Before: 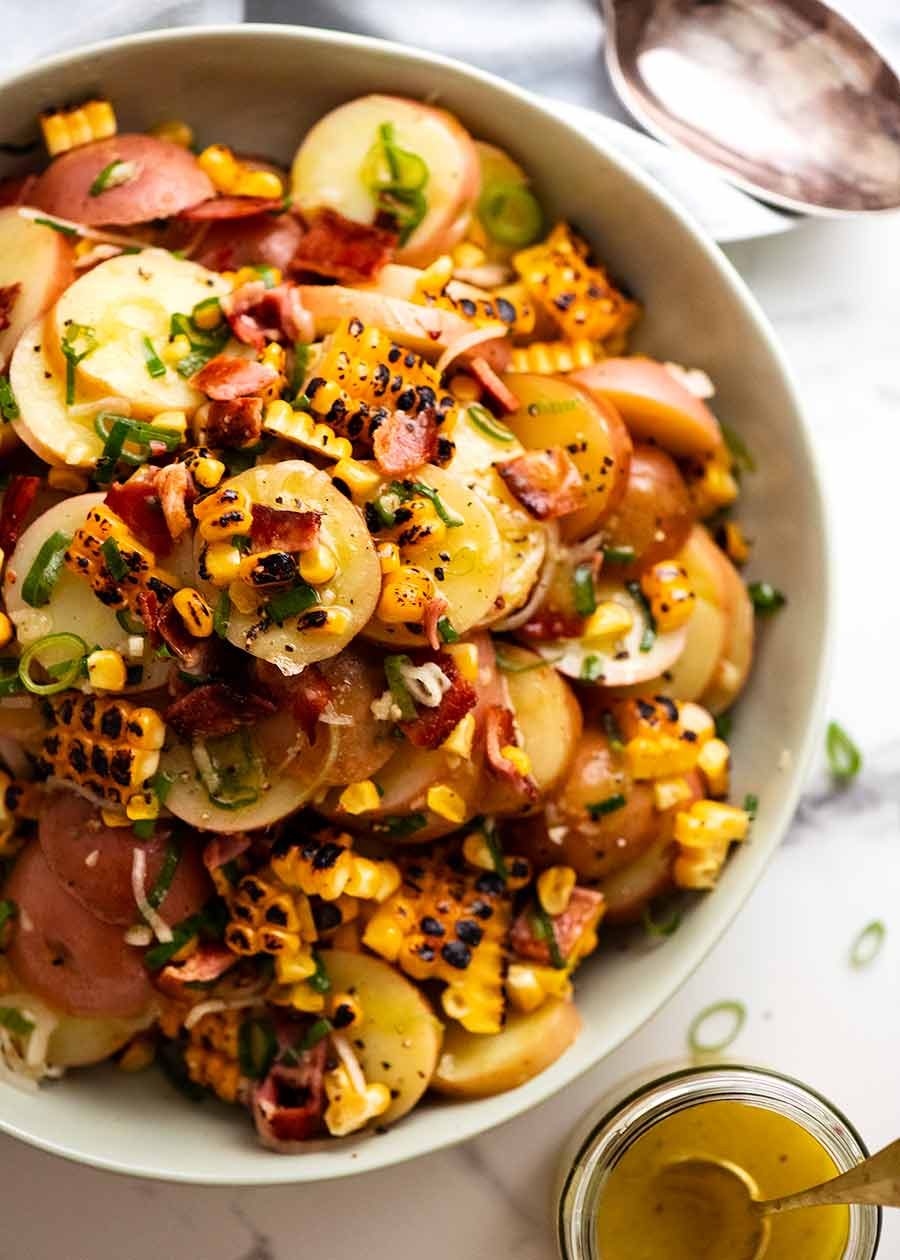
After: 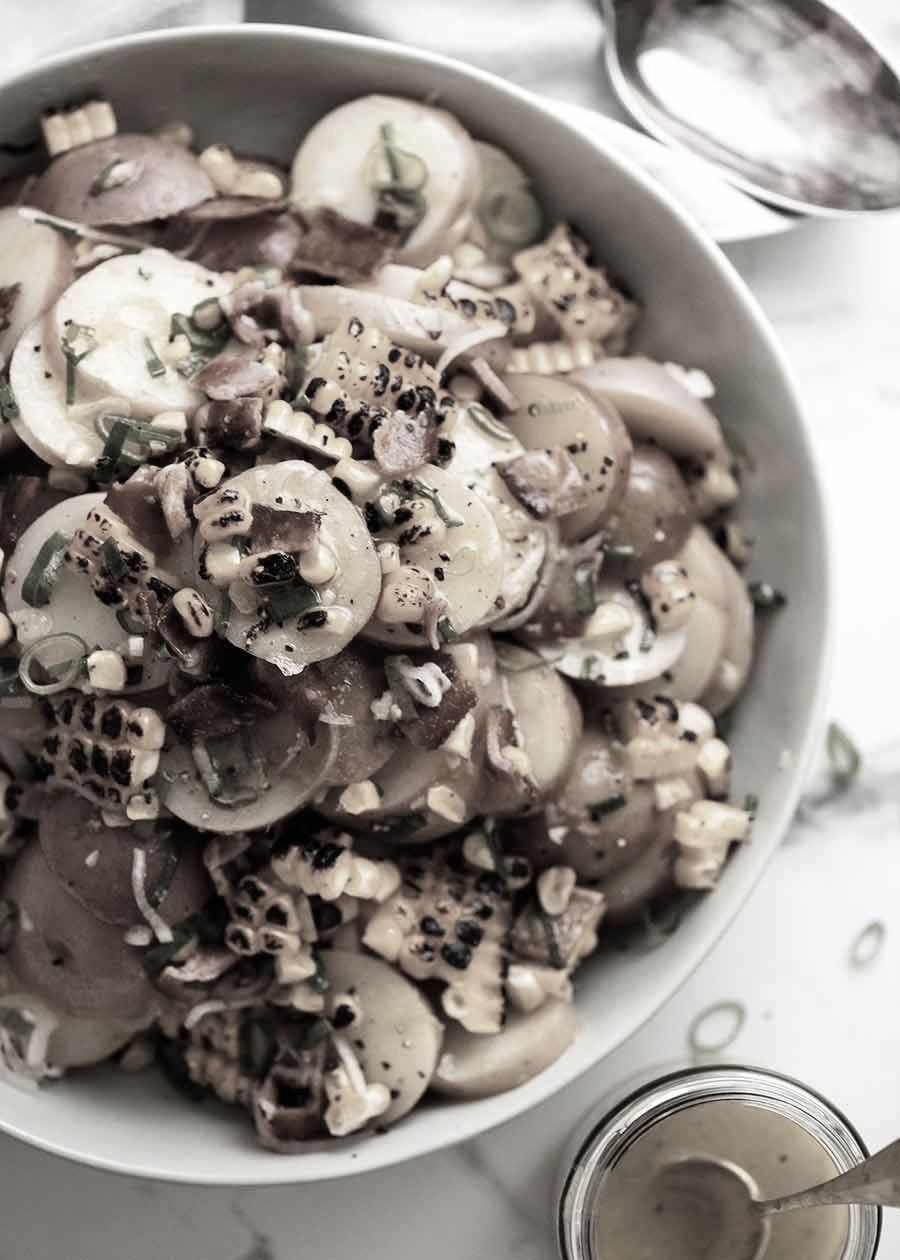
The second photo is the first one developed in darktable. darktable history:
color correction: highlights b* 0.017, saturation 0.151
